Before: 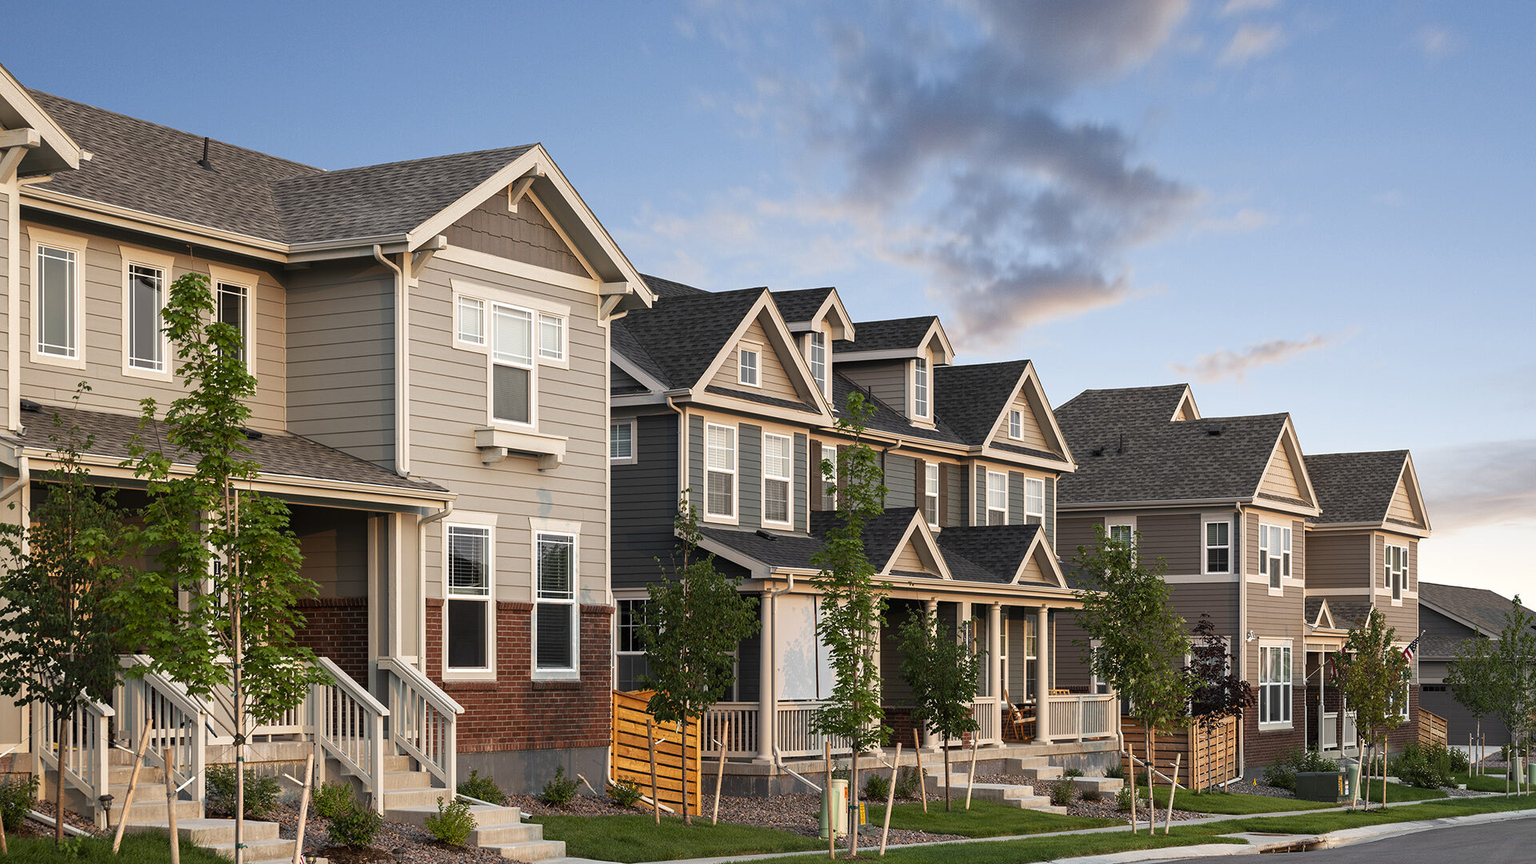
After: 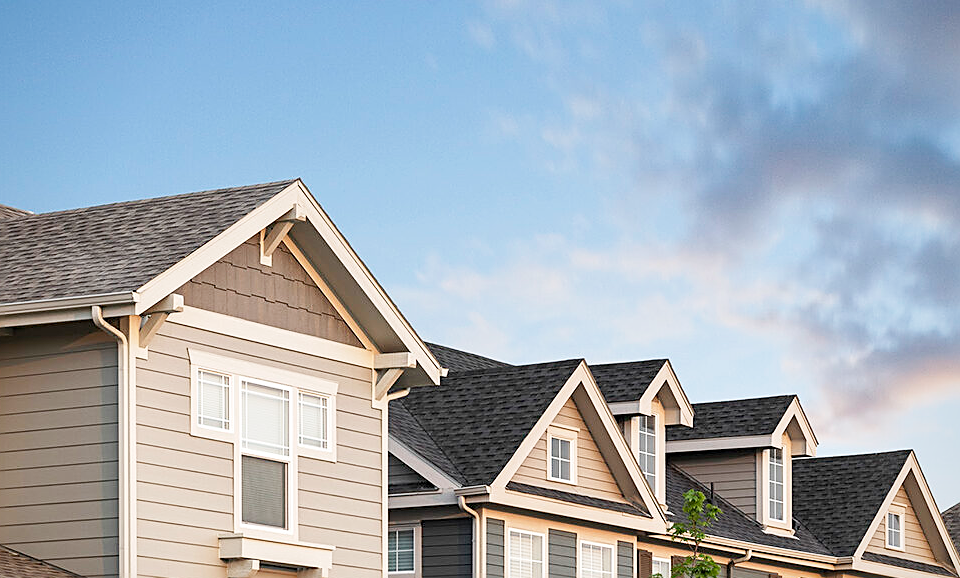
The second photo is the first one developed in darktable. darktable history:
sharpen: on, module defaults
crop: left 19.556%, right 30.401%, bottom 46.458%
base curve: curves: ch0 [(0, 0) (0.204, 0.334) (0.55, 0.733) (1, 1)], preserve colors none
vignetting: brightness -0.233, saturation 0.141
